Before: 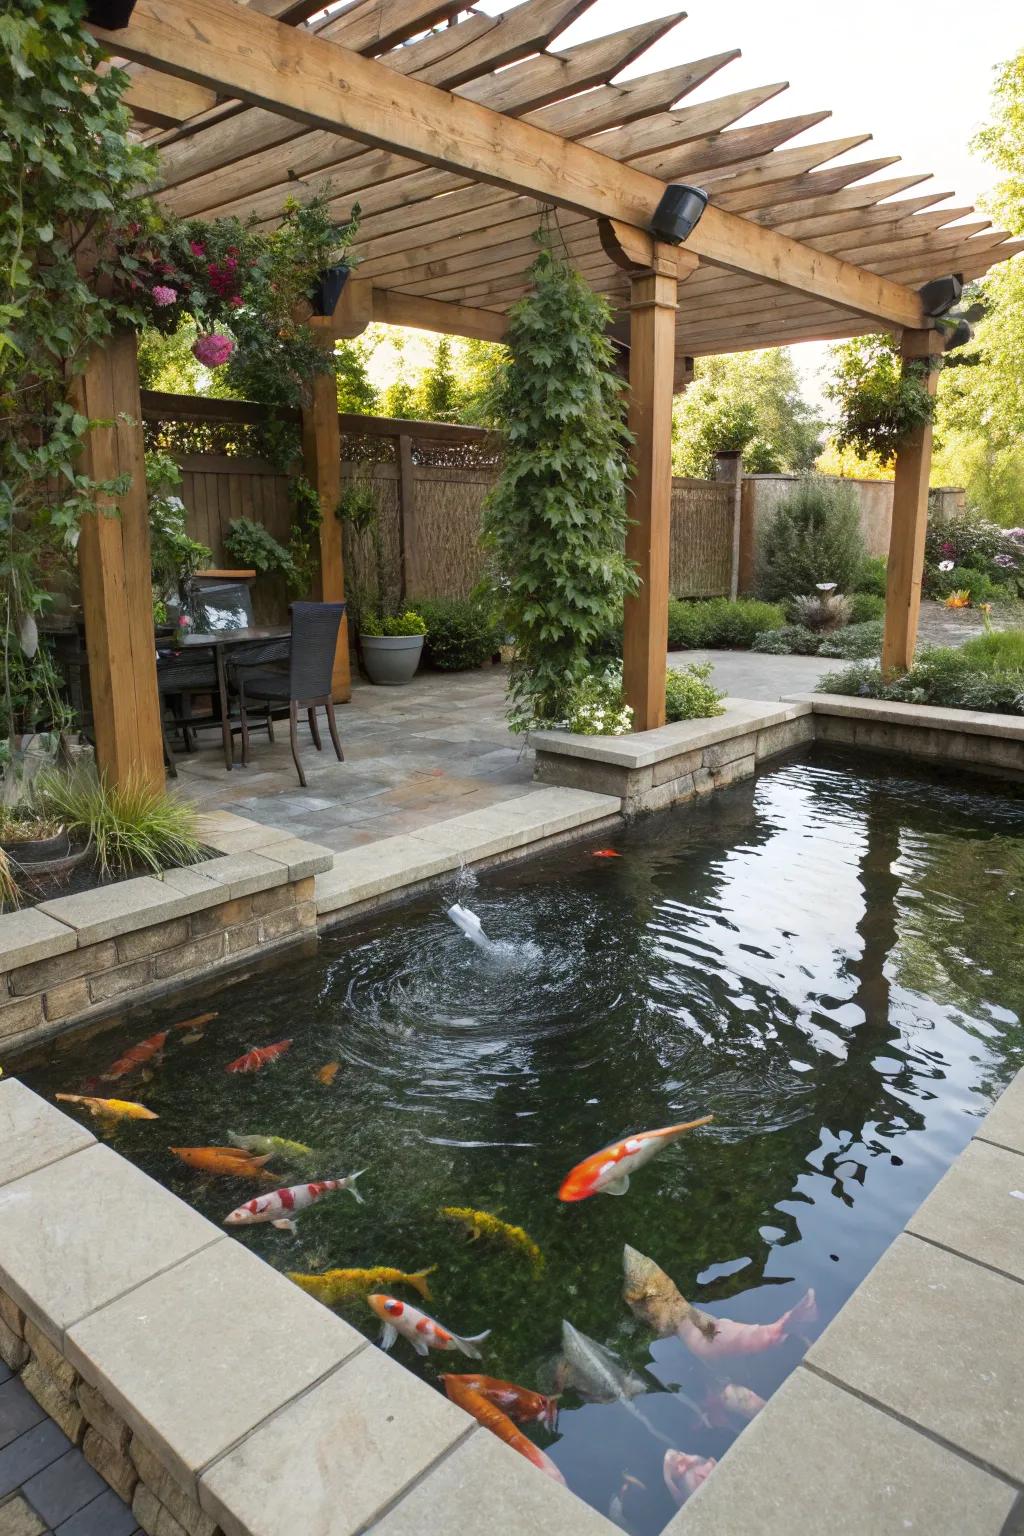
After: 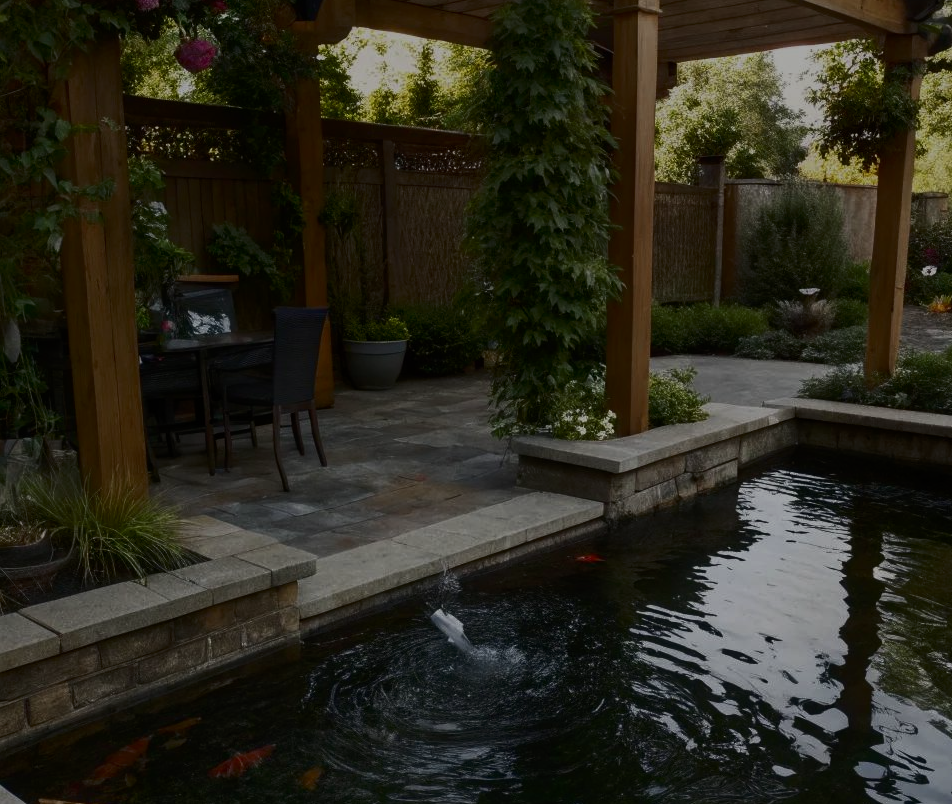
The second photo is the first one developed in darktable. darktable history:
exposure: exposure -2.002 EV, compensate highlight preservation false
contrast brightness saturation: contrast 0.39, brightness 0.1
crop: left 1.744%, top 19.225%, right 5.069%, bottom 28.357%
